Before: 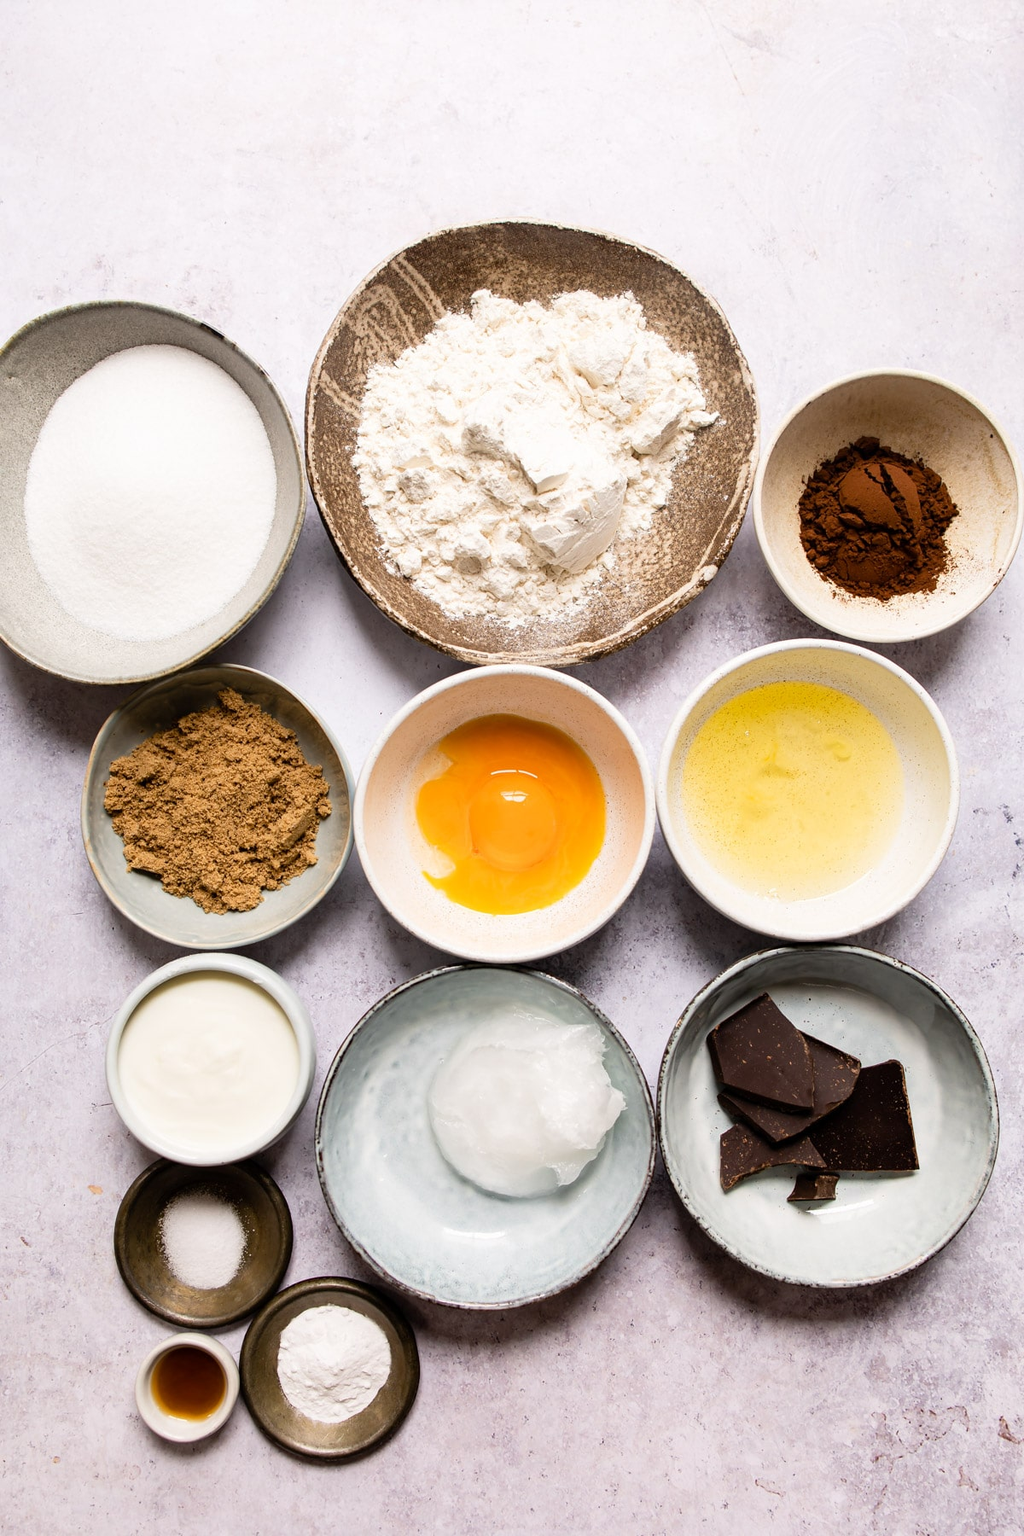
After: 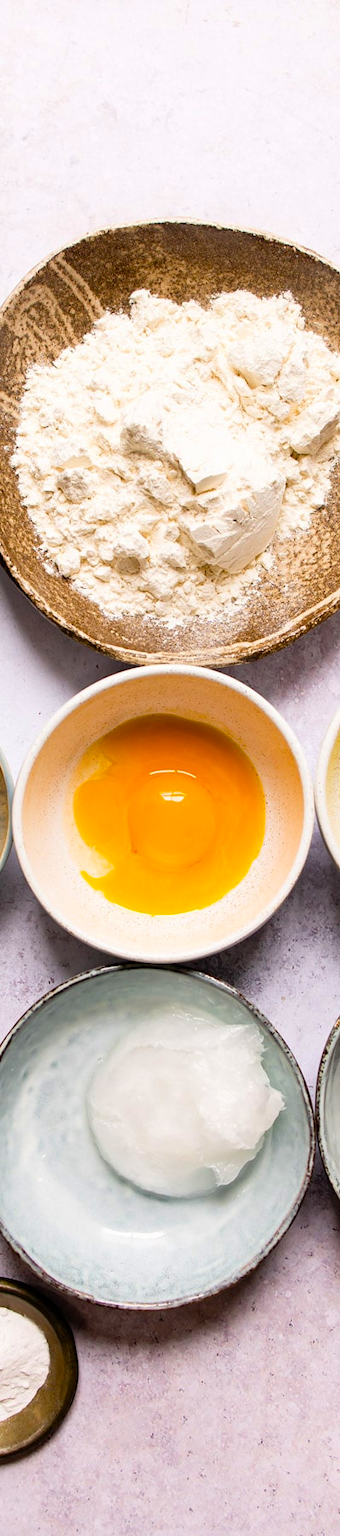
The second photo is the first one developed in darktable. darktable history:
crop: left 33.36%, right 33.36%
color balance rgb: linear chroma grading › global chroma 15%, perceptual saturation grading › global saturation 30%
